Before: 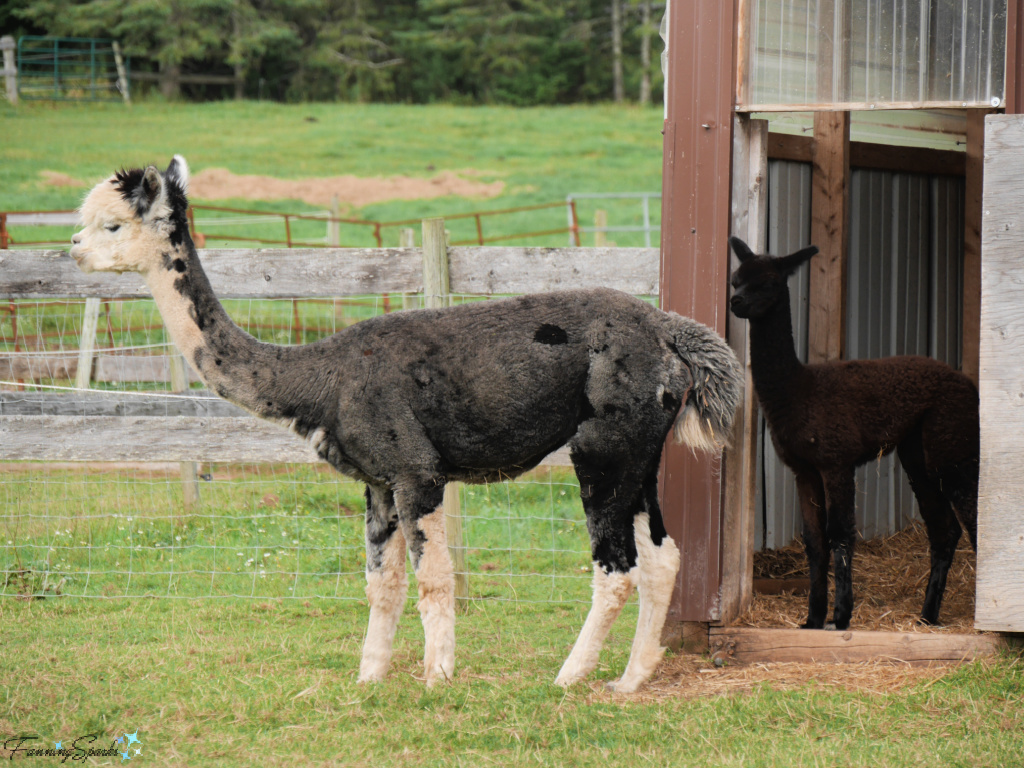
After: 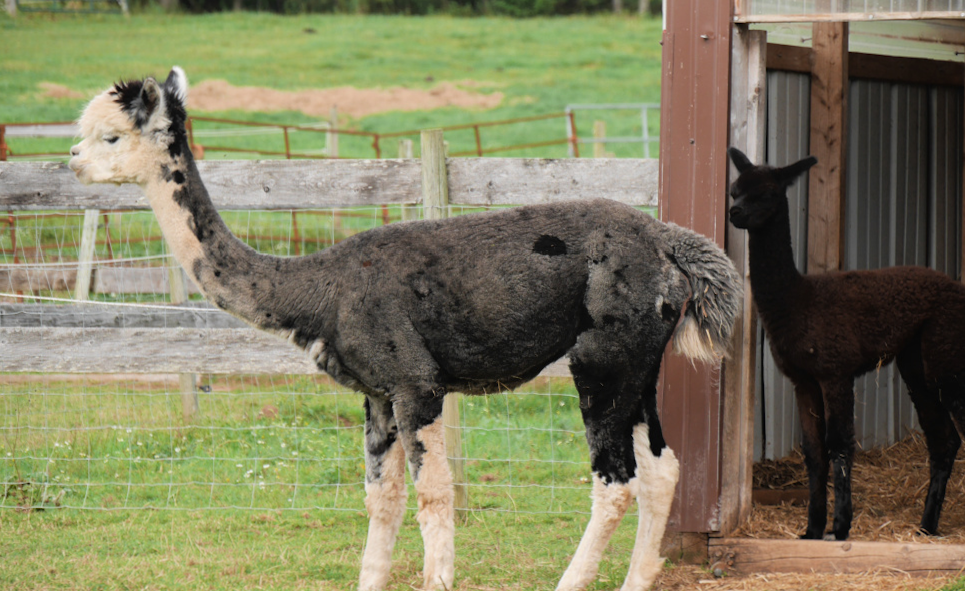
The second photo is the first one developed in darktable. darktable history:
crop and rotate: angle 0.088°, top 11.548%, right 5.548%, bottom 11.288%
